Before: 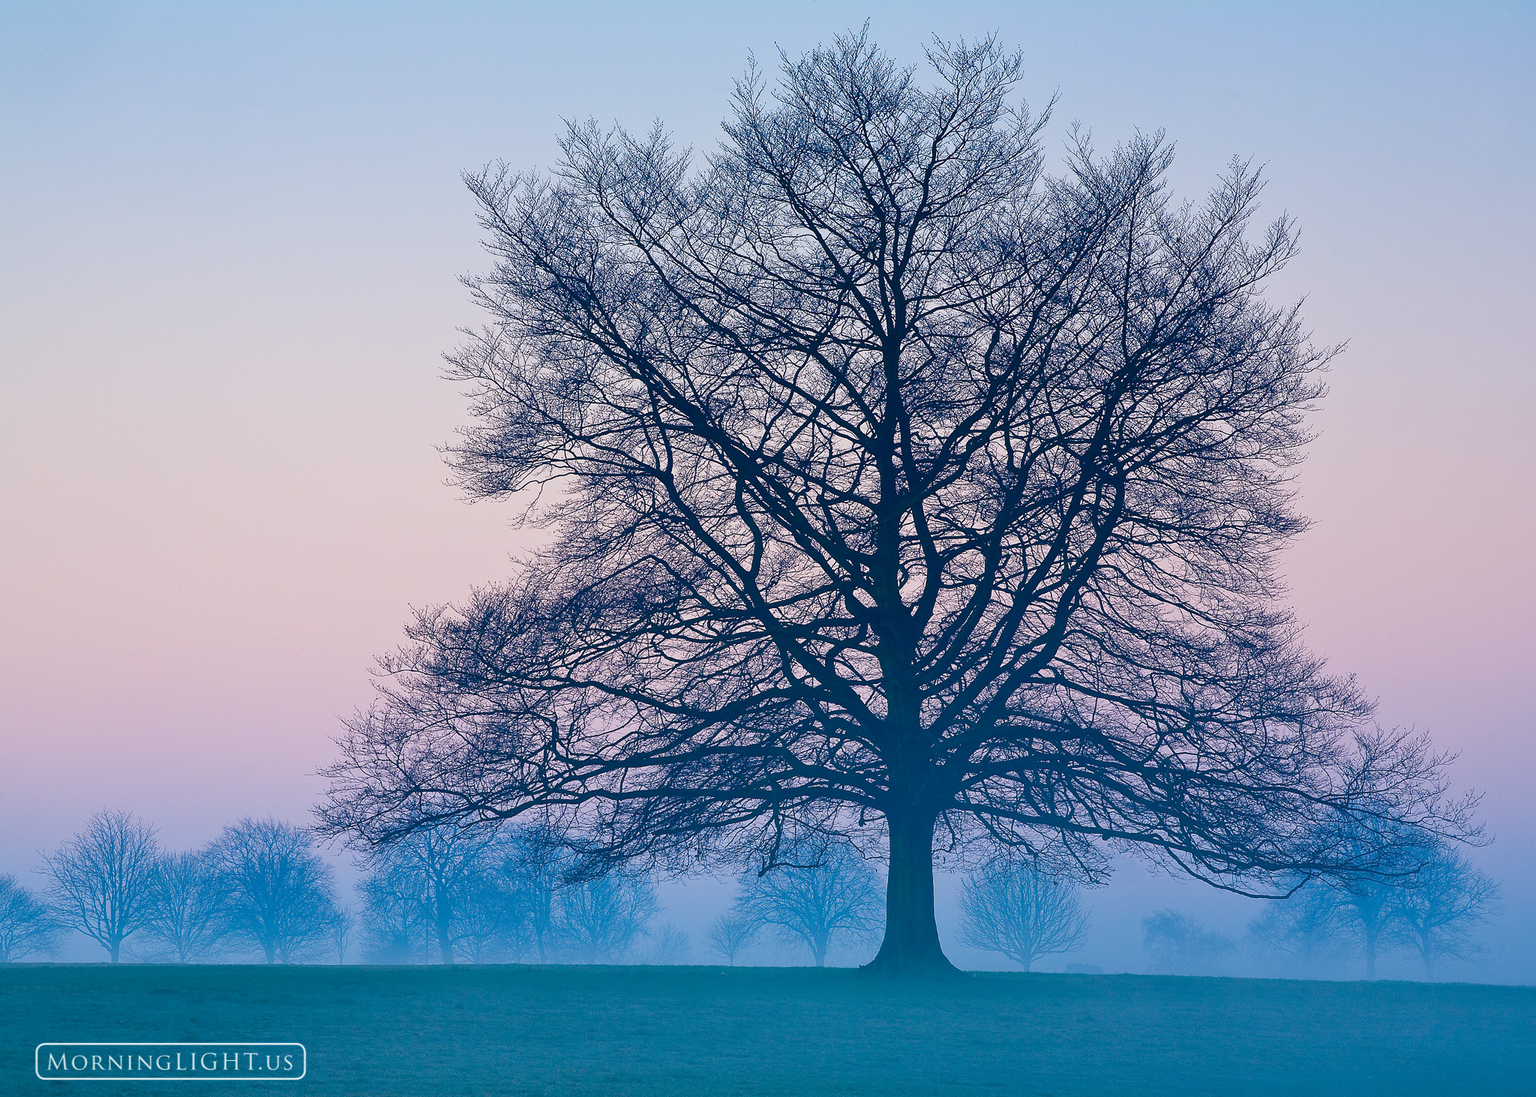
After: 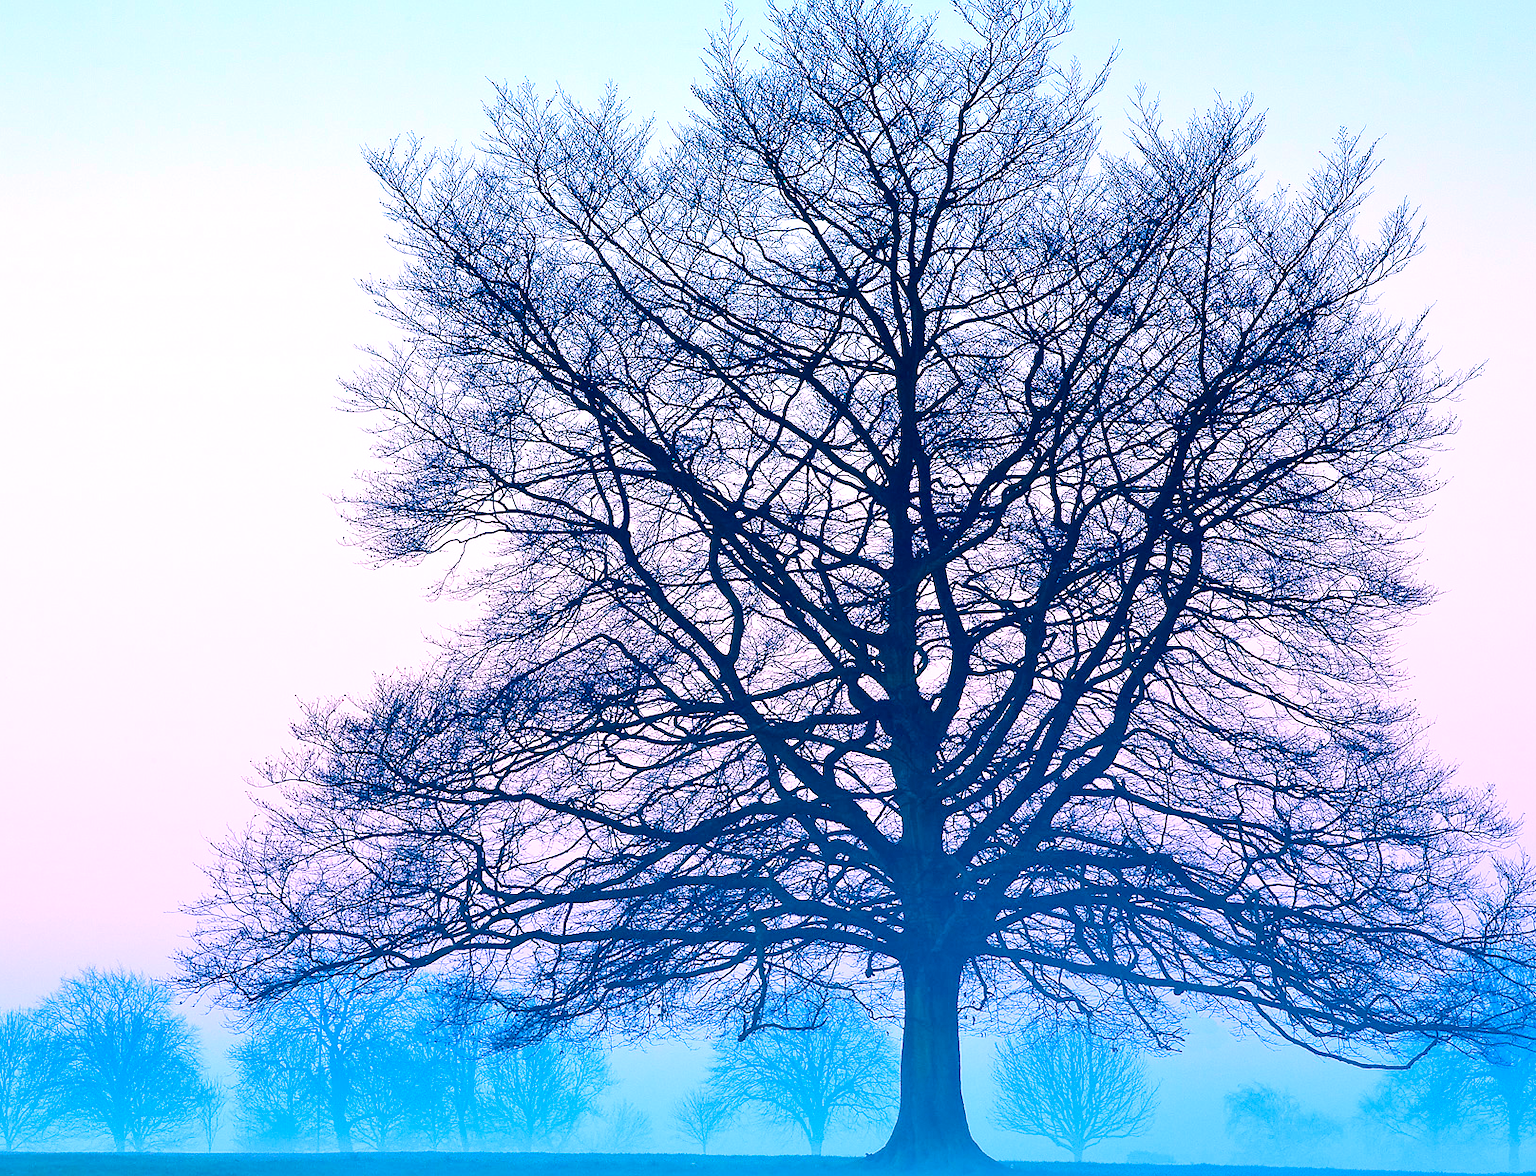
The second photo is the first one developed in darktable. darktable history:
exposure: black level correction 0.001, exposure 1.318 EV, compensate highlight preservation false
crop: left 11.432%, top 5.033%, right 9.567%, bottom 10.275%
color balance rgb: power › luminance -7.864%, power › chroma 2.257%, power › hue 219.32°, perceptual saturation grading › global saturation 25.208%
tone curve: curves: ch0 [(0, 0) (0.049, 0.01) (0.154, 0.081) (0.491, 0.519) (0.748, 0.765) (1, 0.919)]; ch1 [(0, 0) (0.172, 0.123) (0.317, 0.272) (0.391, 0.424) (0.499, 0.497) (0.531, 0.541) (0.615, 0.608) (0.741, 0.783) (1, 1)]; ch2 [(0, 0) (0.411, 0.424) (0.483, 0.478) (0.546, 0.532) (0.652, 0.633) (1, 1)], color space Lab, independent channels, preserve colors none
color calibration: illuminant as shot in camera, x 0.358, y 0.373, temperature 4628.91 K
